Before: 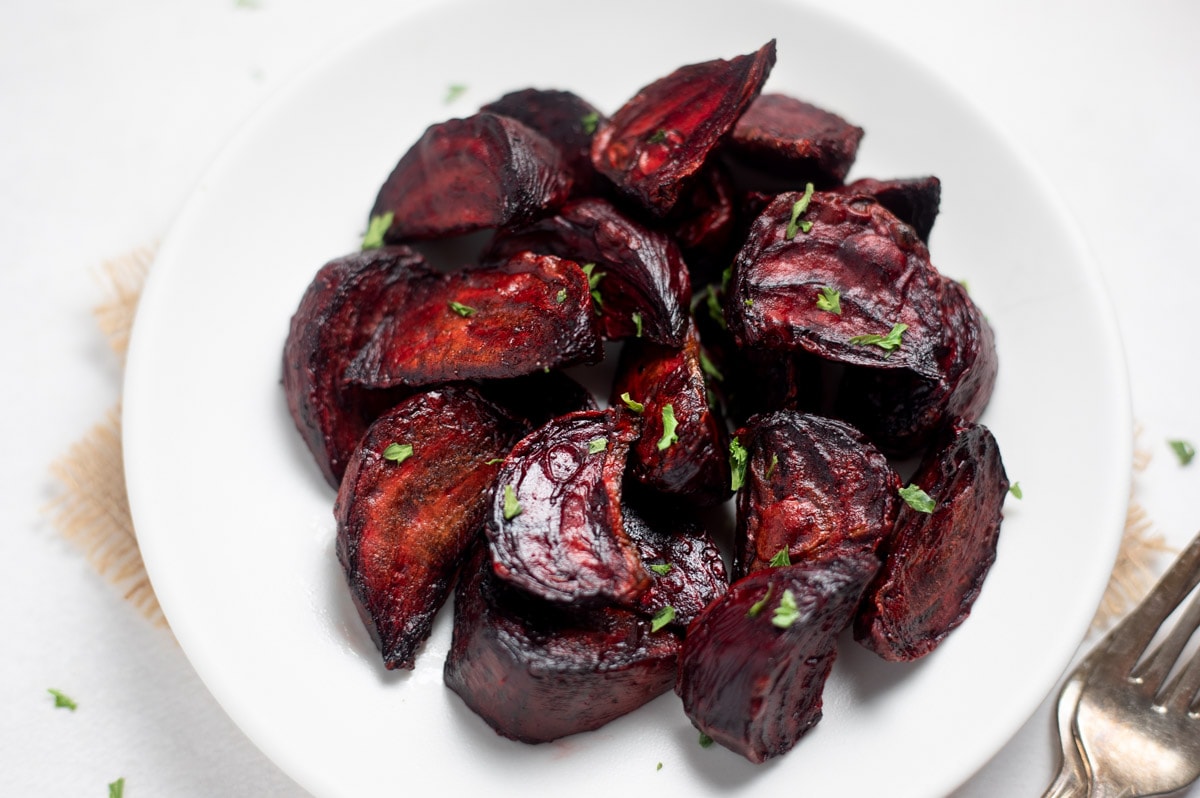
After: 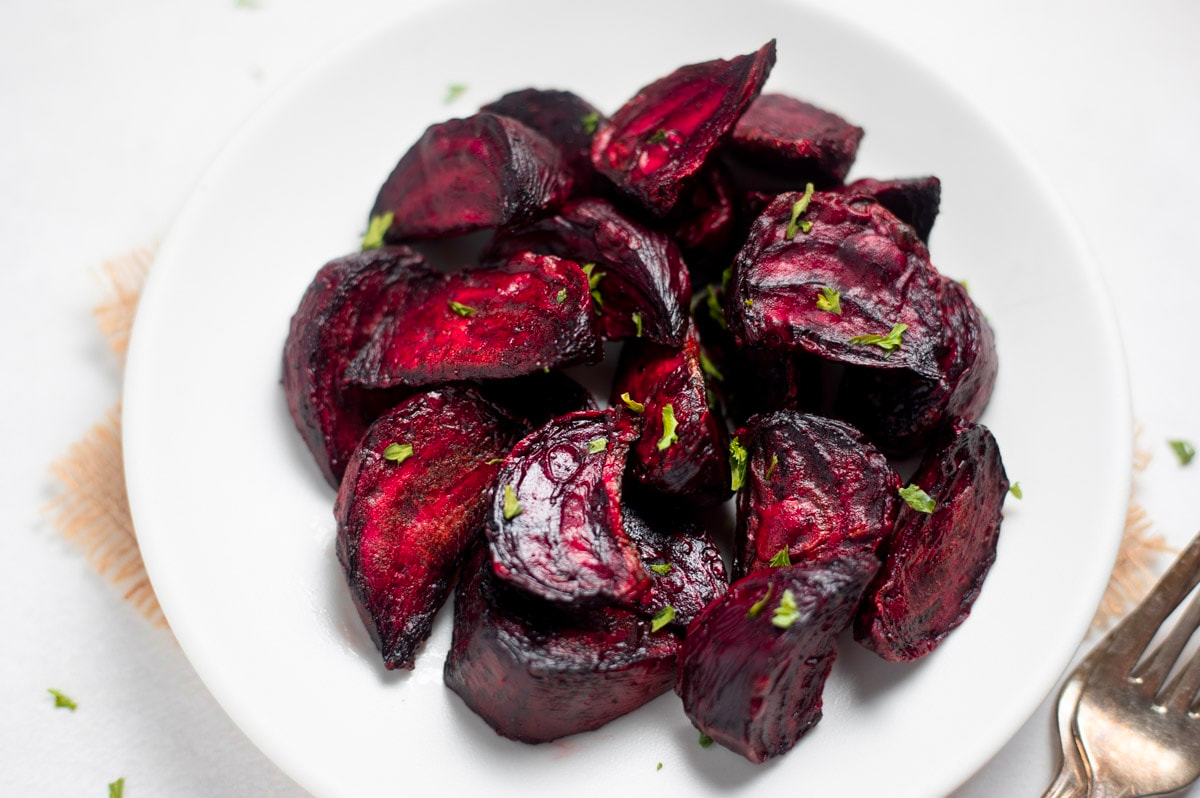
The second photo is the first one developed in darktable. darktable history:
color zones: curves: ch1 [(0.235, 0.558) (0.75, 0.5)]; ch2 [(0.25, 0.462) (0.749, 0.457)], mix 40.67%
color balance: output saturation 110%
